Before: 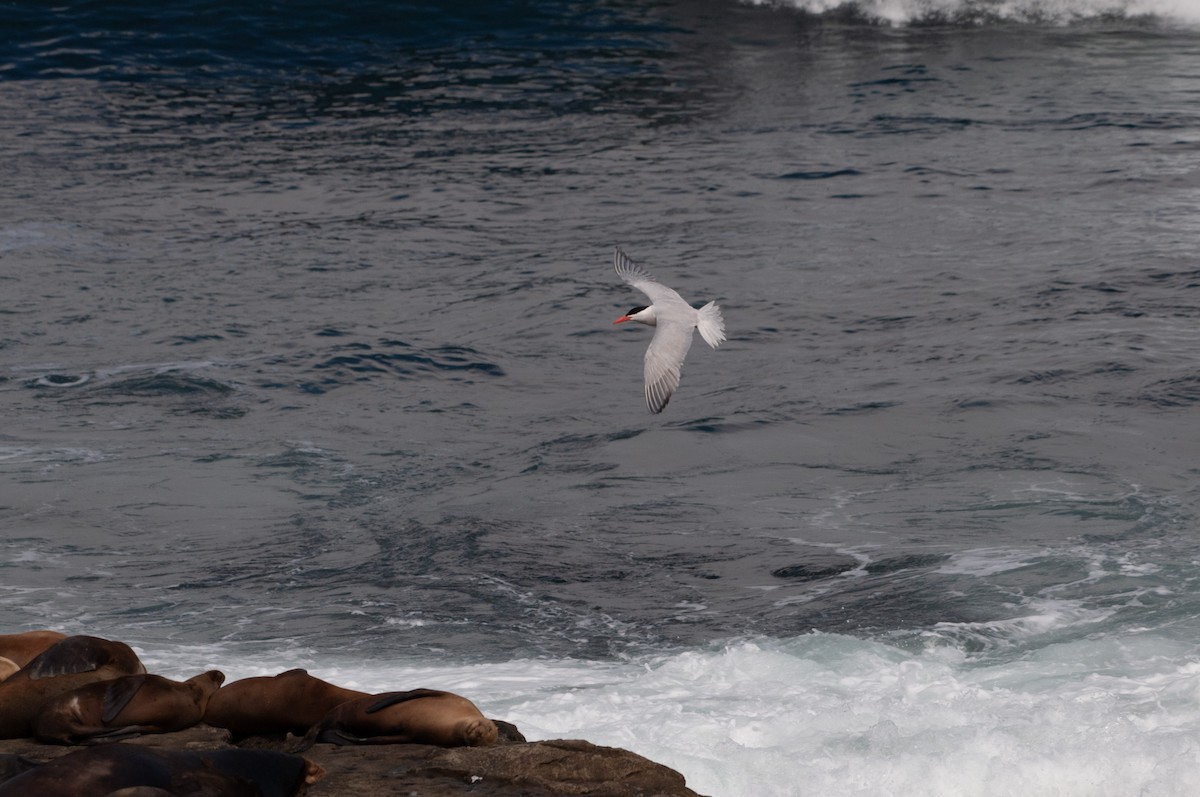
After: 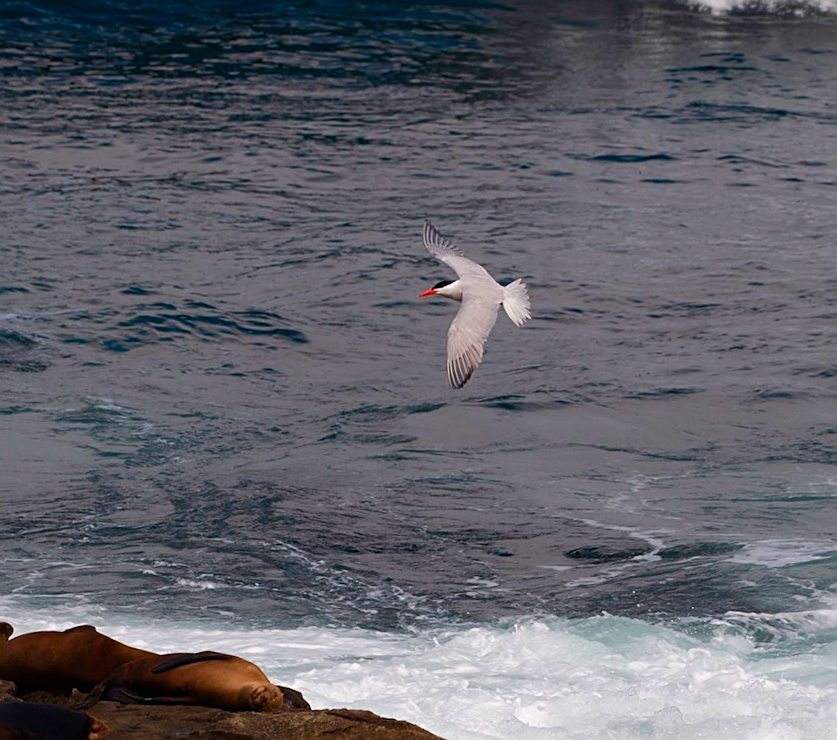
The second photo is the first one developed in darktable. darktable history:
sharpen: on, module defaults
velvia: on, module defaults
color balance rgb: perceptual saturation grading › global saturation 0.029%, perceptual saturation grading › highlights -17.338%, perceptual saturation grading › mid-tones 33.442%, perceptual saturation grading › shadows 50.569%, perceptual brilliance grading › highlights 7.053%, perceptual brilliance grading › mid-tones 17.956%, perceptual brilliance grading › shadows -5.445%
crop and rotate: angle -2.9°, left 13.996%, top 0.04%, right 10.984%, bottom 0.021%
